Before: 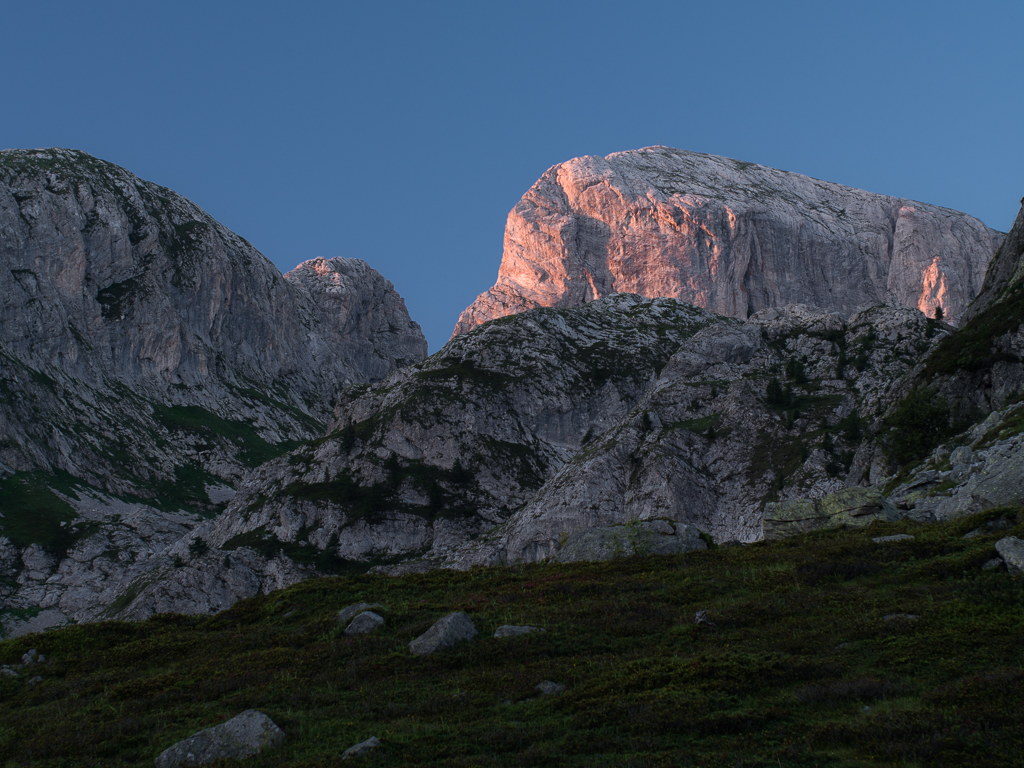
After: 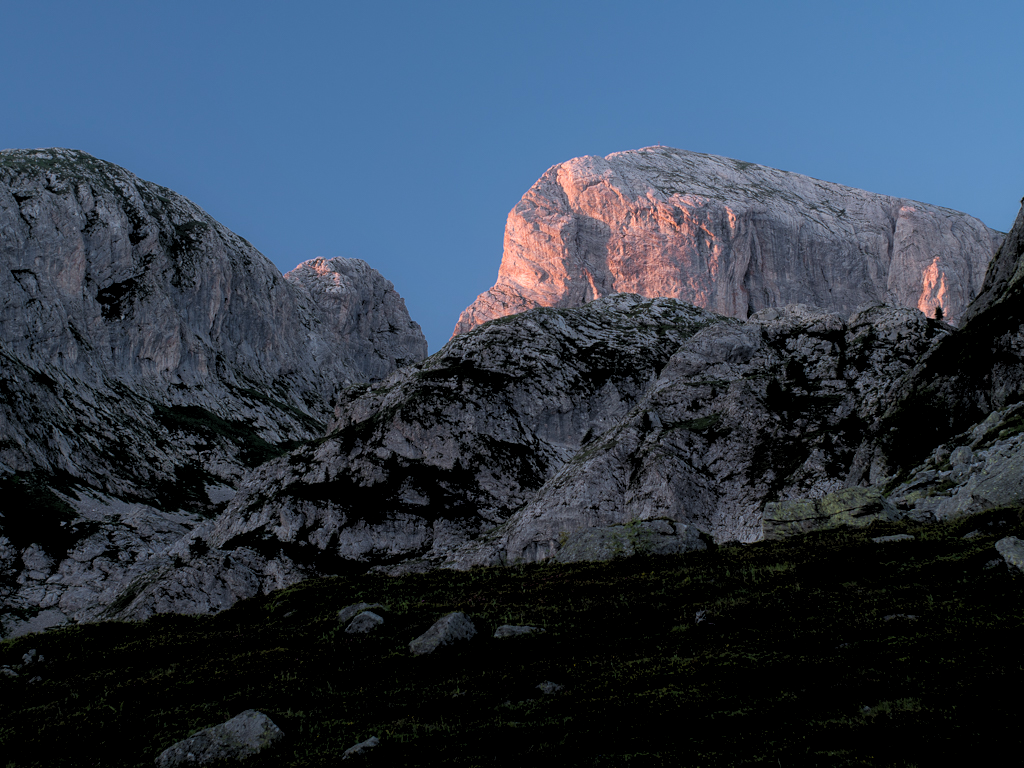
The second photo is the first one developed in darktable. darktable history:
rgb levels: levels [[0.013, 0.434, 0.89], [0, 0.5, 1], [0, 0.5, 1]]
contrast equalizer: octaves 7, y [[0.6 ×6], [0.55 ×6], [0 ×6], [0 ×6], [0 ×6]], mix -0.2
exposure: compensate exposure bias true, compensate highlight preservation false
